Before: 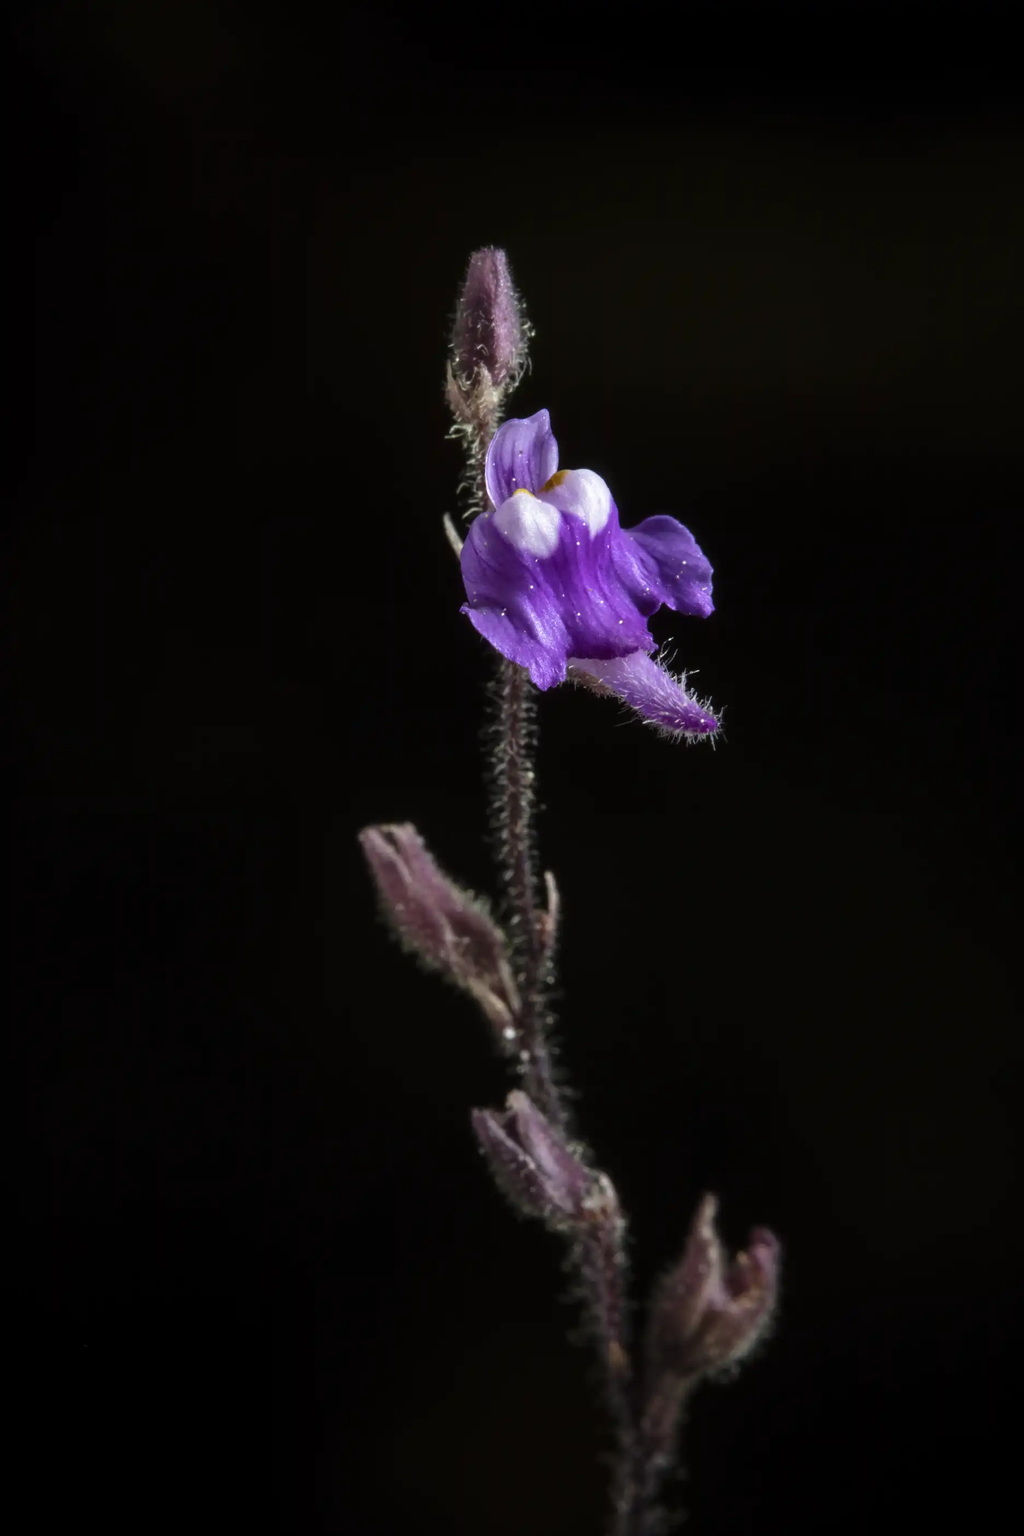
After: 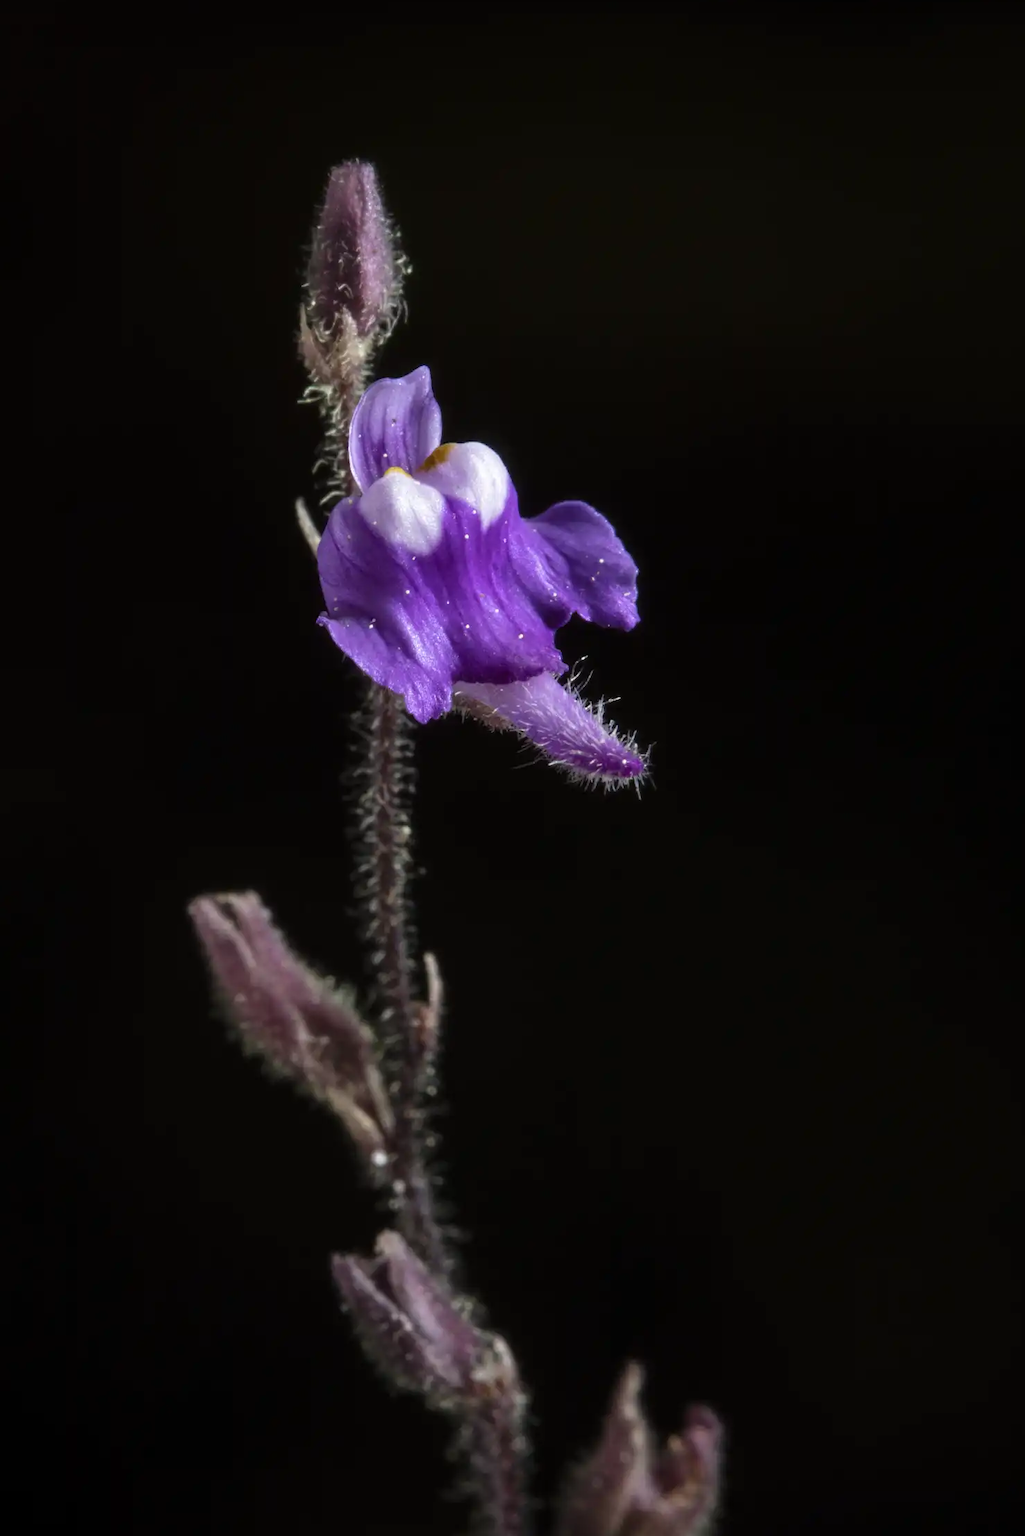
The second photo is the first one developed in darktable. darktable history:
exposure: compensate highlight preservation false
crop and rotate: left 20.583%, top 7.882%, right 0.485%, bottom 13.342%
